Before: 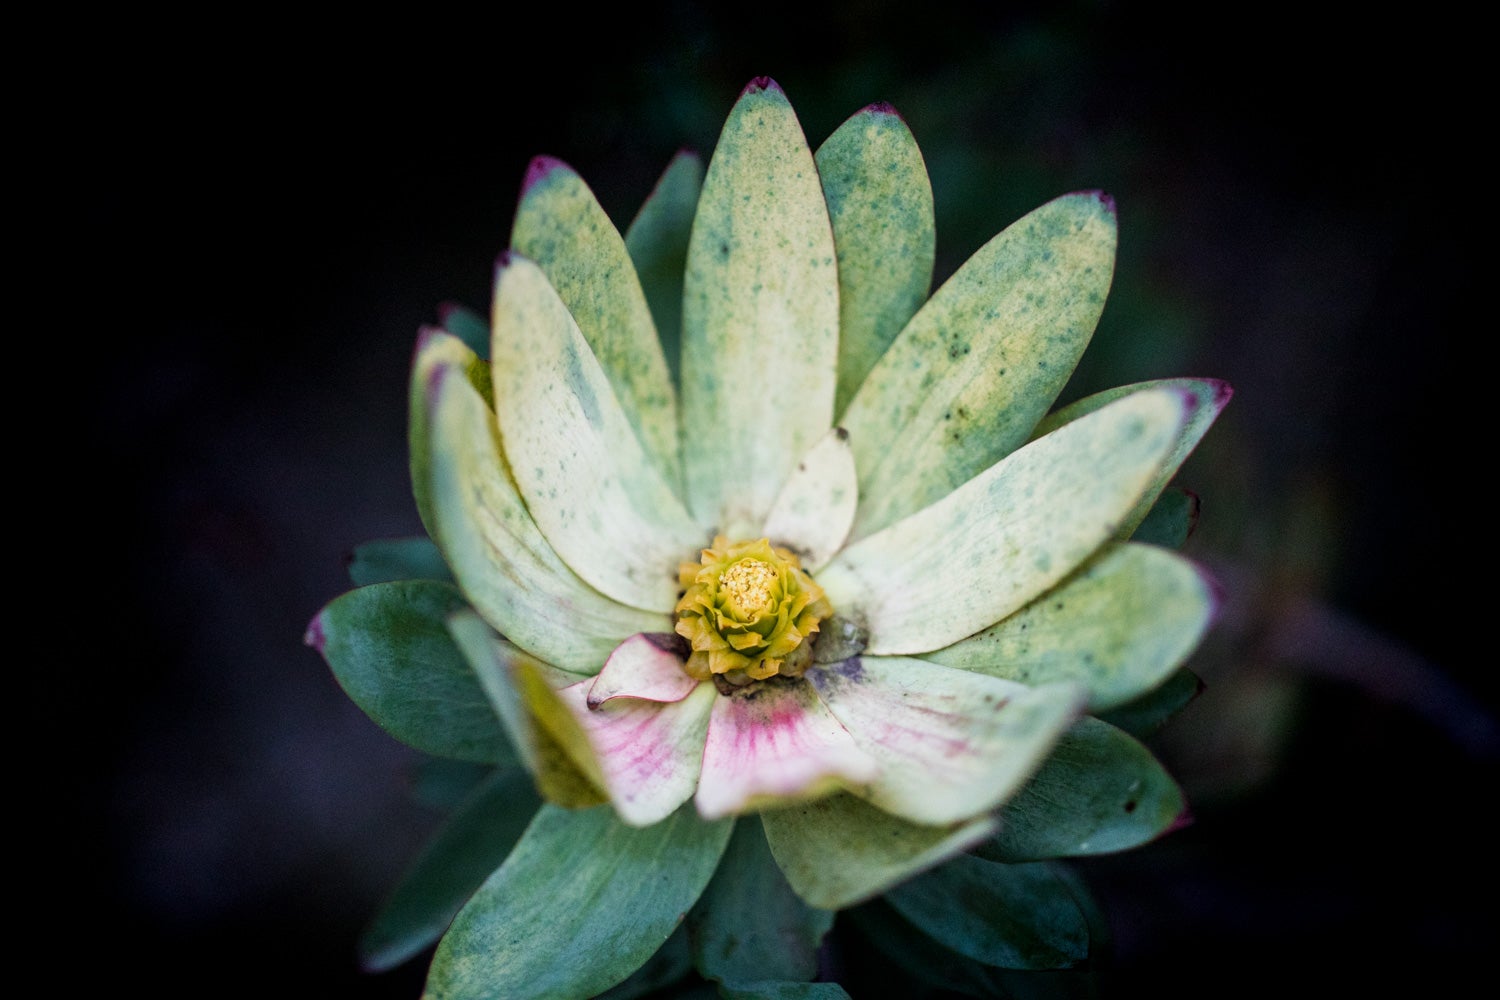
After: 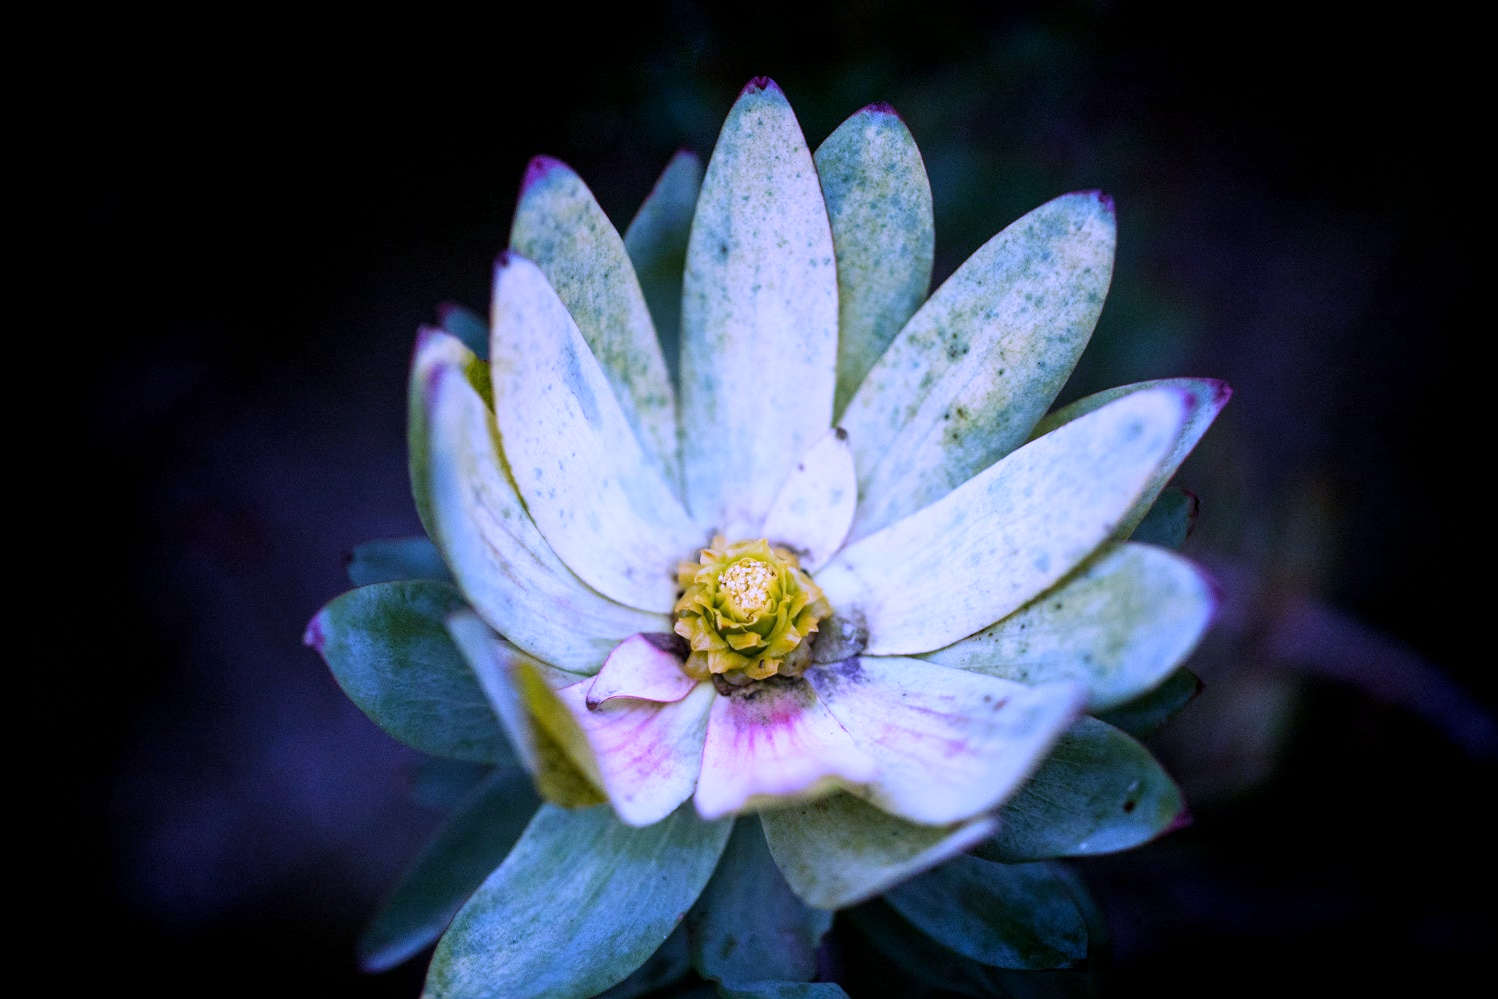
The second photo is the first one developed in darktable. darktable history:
crop and rotate: left 0.126%
white balance: red 0.98, blue 1.61
